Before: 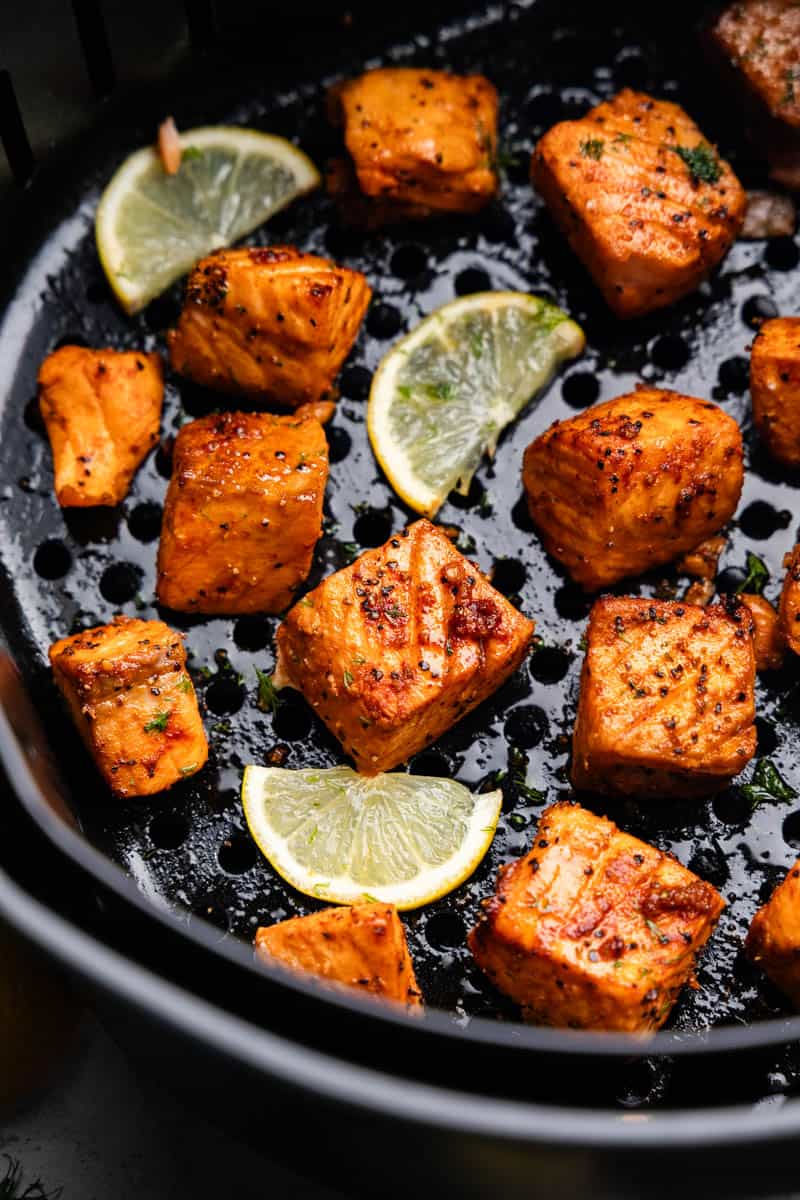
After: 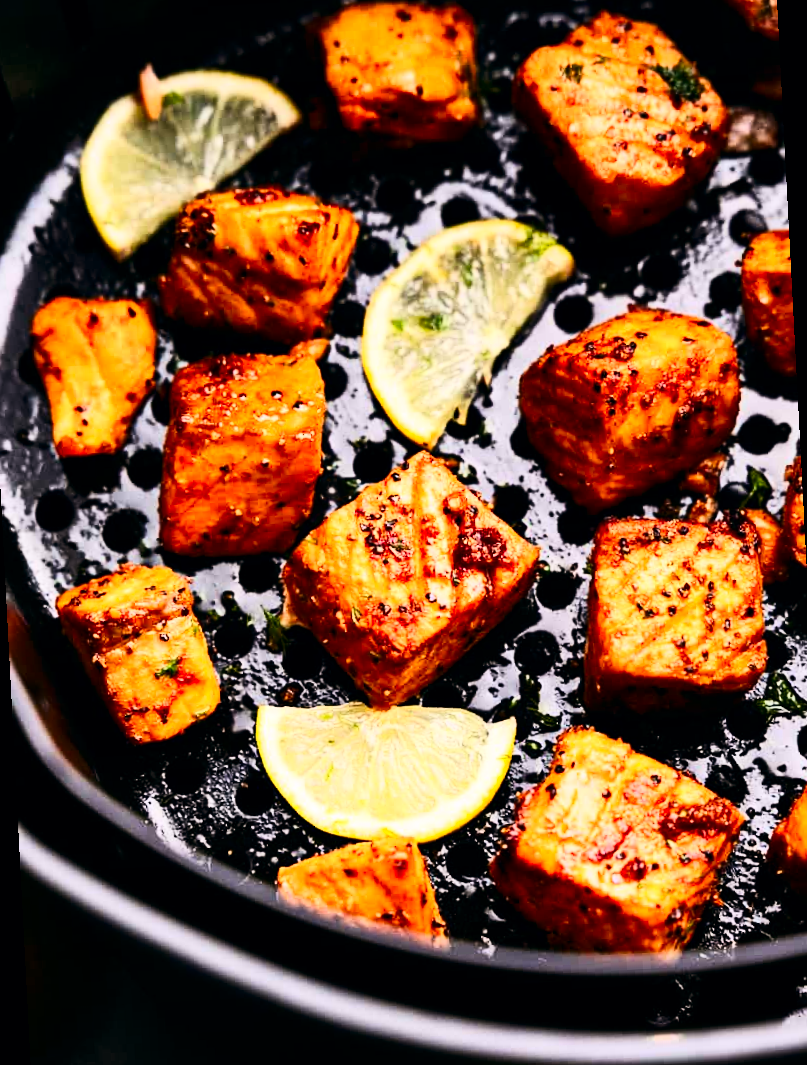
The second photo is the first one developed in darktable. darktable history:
tone curve: curves: ch0 [(0, 0) (0.004, 0.001) (0.133, 0.112) (0.325, 0.362) (0.832, 0.893) (1, 1)], color space Lab, linked channels, preserve colors none
rotate and perspective: rotation -3°, crop left 0.031, crop right 0.968, crop top 0.07, crop bottom 0.93
contrast brightness saturation: contrast 0.4, brightness 0.1, saturation 0.21
color balance: lift [0.998, 0.998, 1.001, 1.002], gamma [0.995, 1.025, 0.992, 0.975], gain [0.995, 1.02, 0.997, 0.98]
